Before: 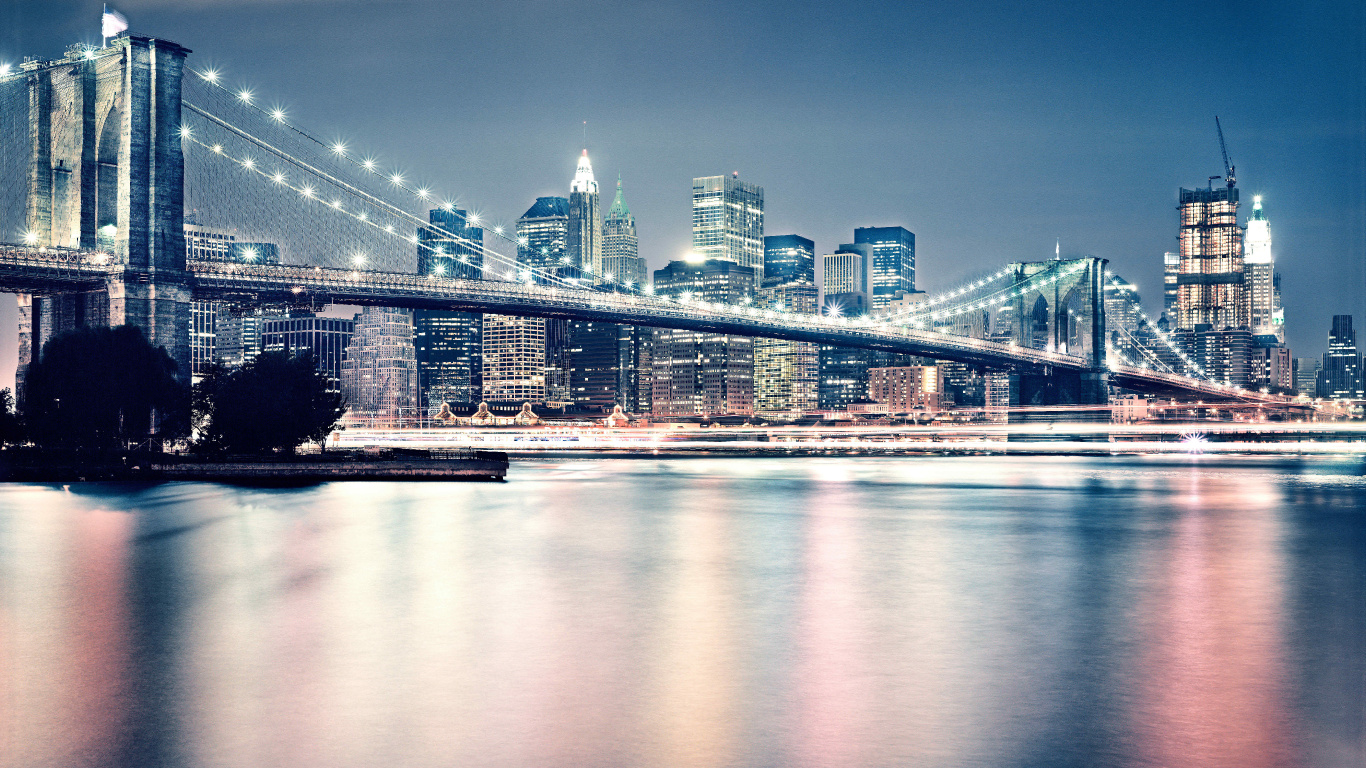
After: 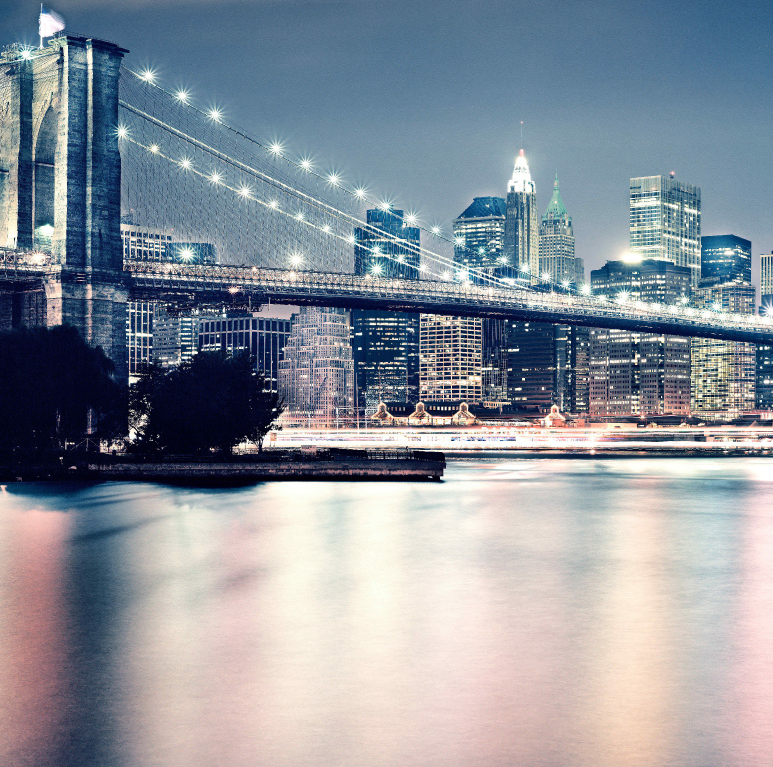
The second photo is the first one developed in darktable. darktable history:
crop: left 4.673%, right 38.69%
